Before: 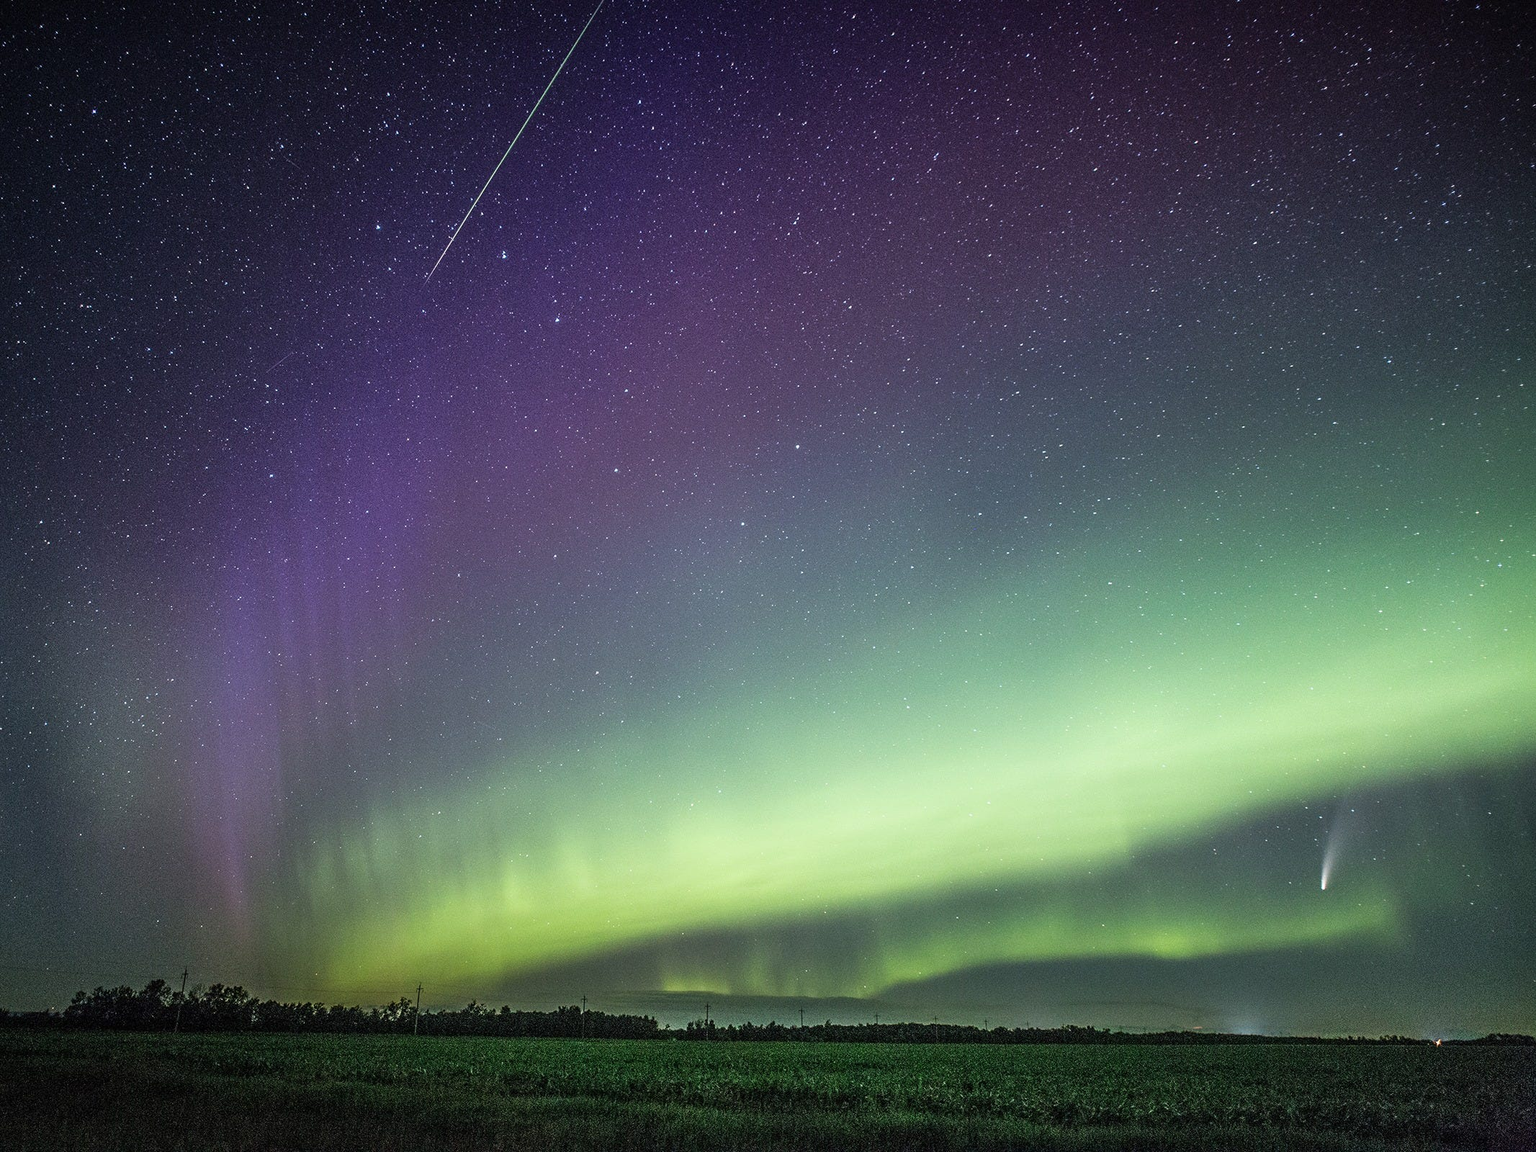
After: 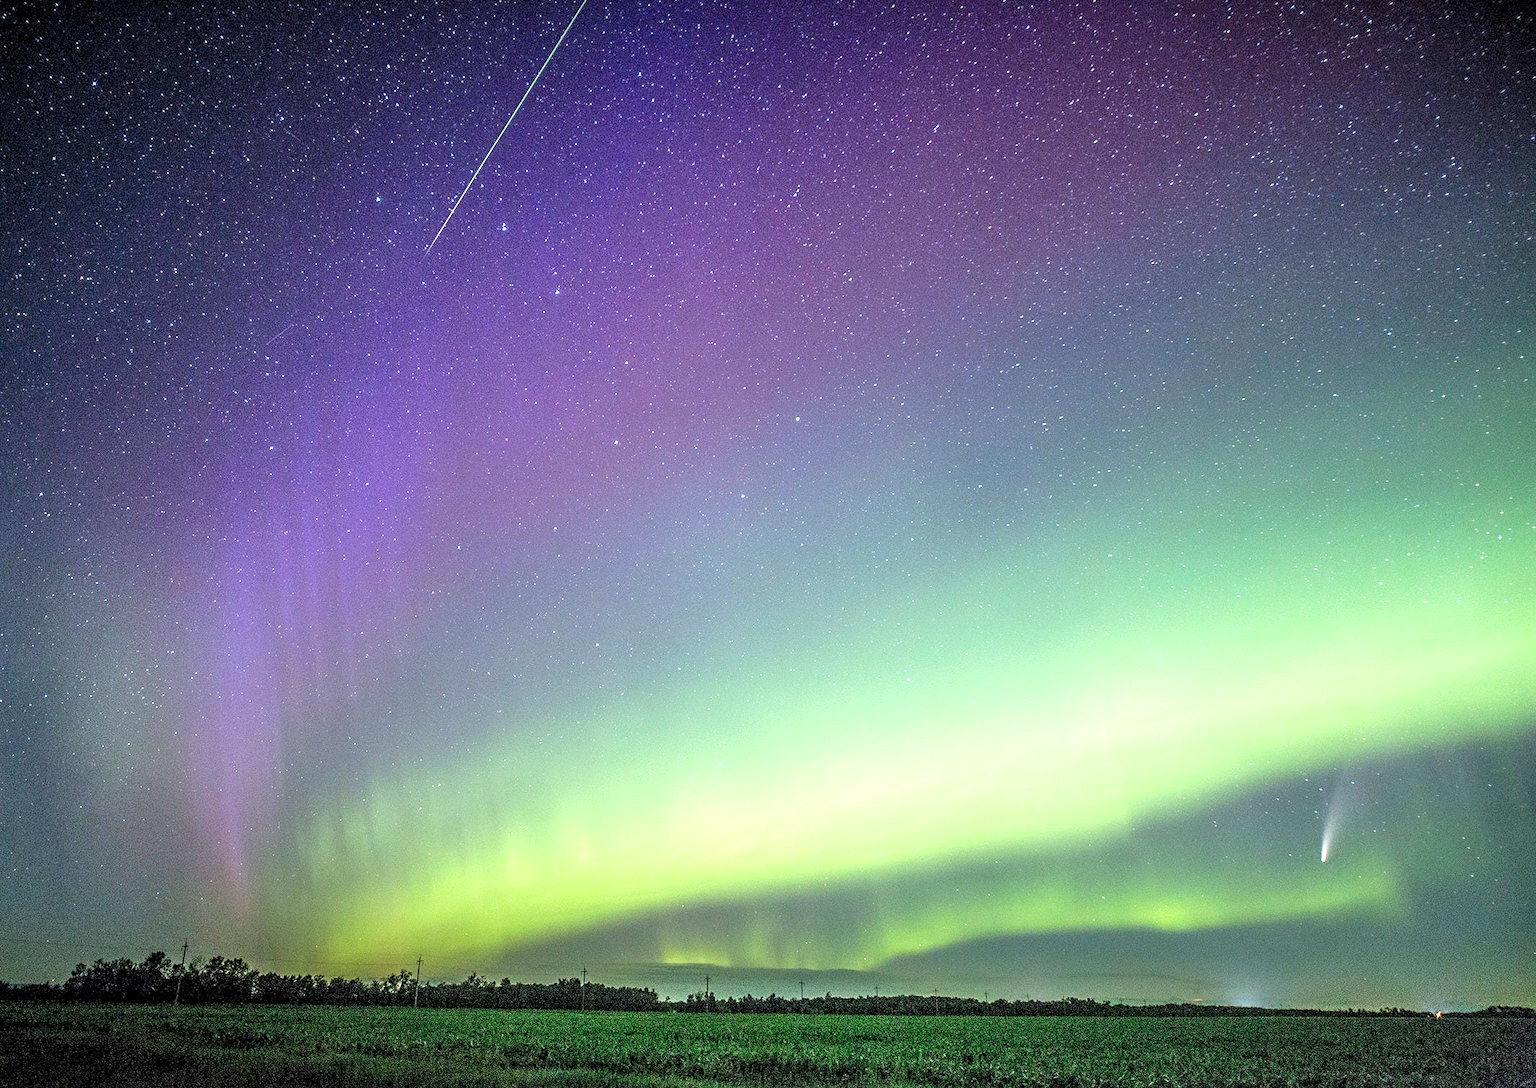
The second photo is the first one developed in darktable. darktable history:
crop and rotate: top 2.479%, bottom 3.018%
levels: levels [0.036, 0.364, 0.827]
exposure: black level correction 0.001, compensate highlight preservation false
